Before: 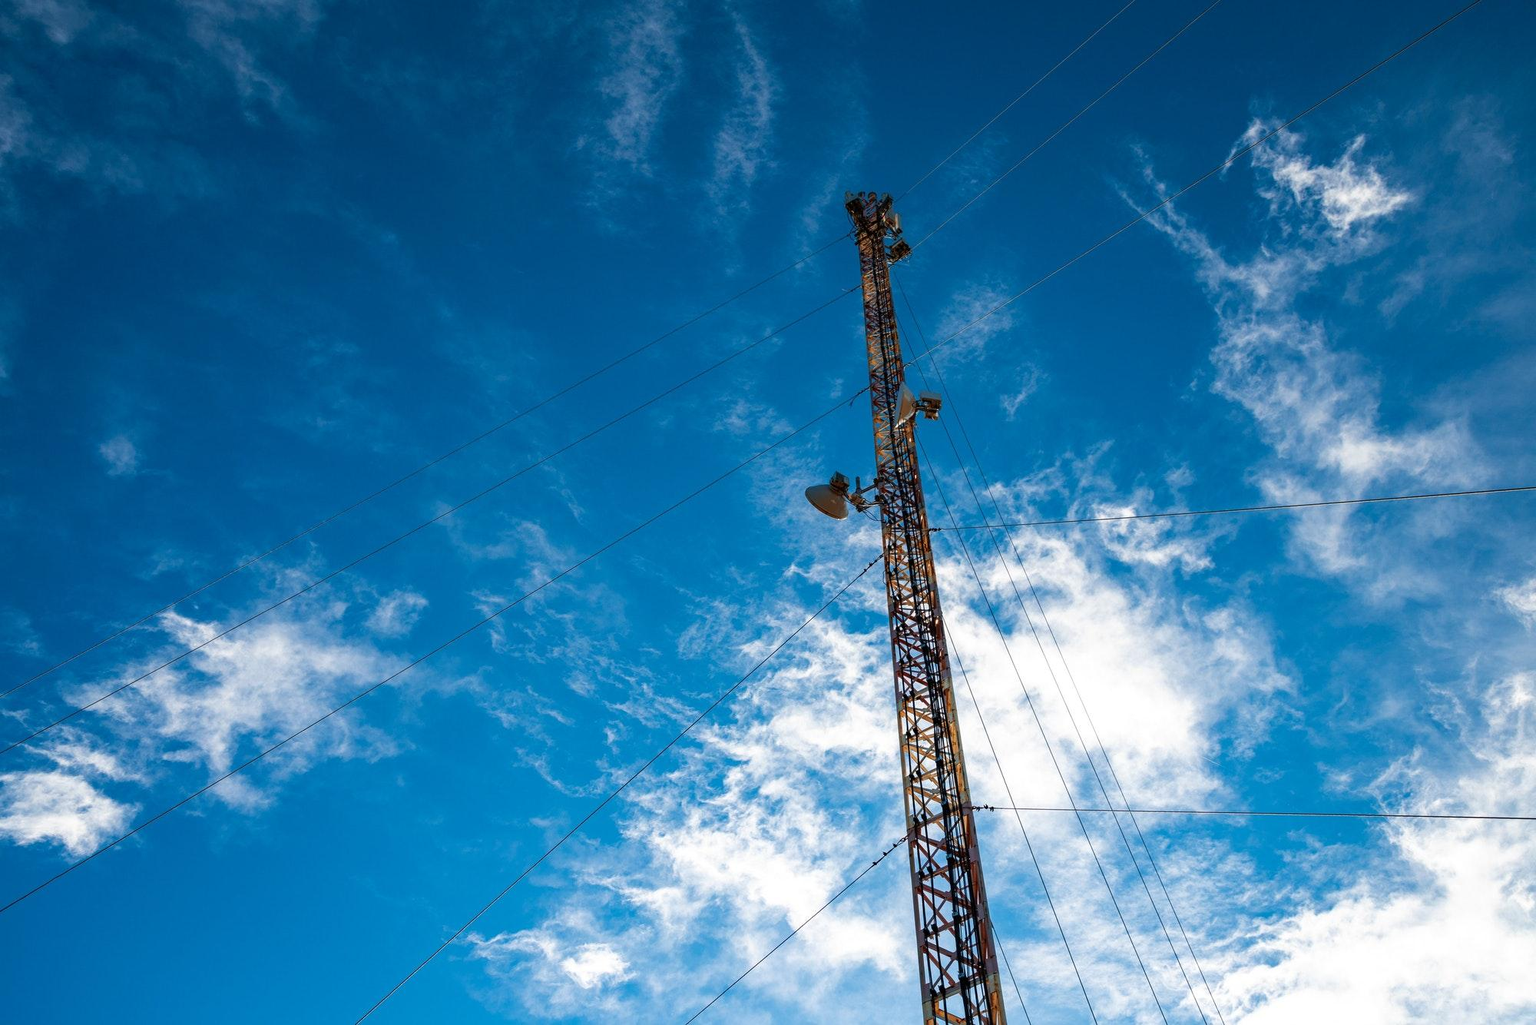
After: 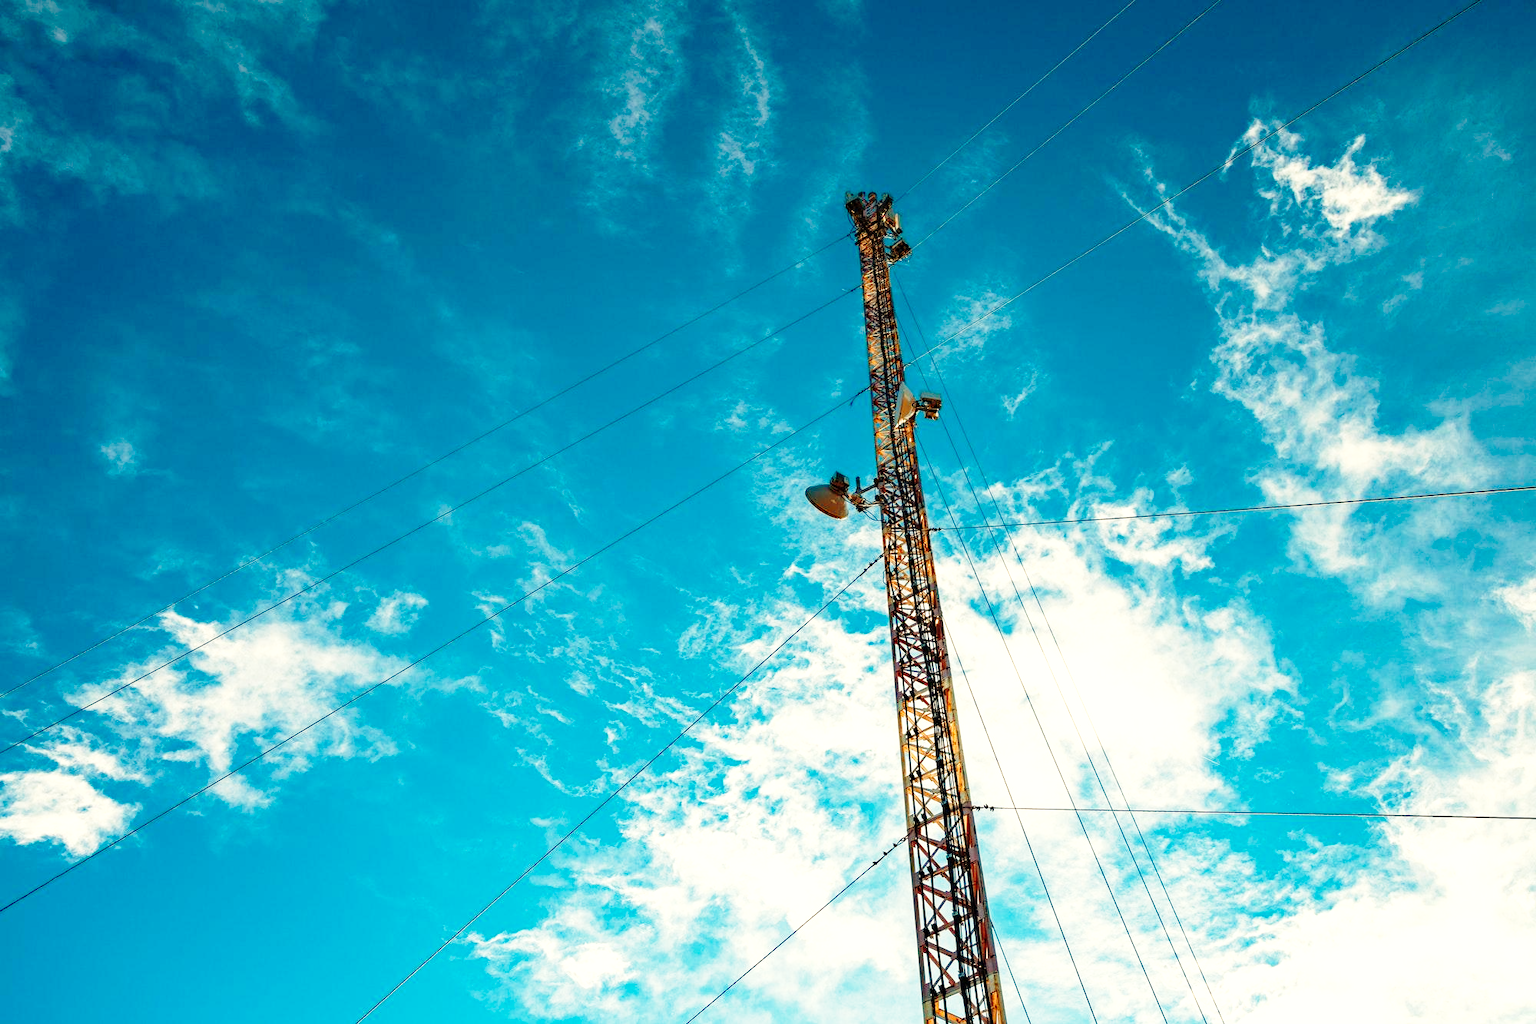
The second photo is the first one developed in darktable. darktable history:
base curve: curves: ch0 [(0, 0) (0.028, 0.03) (0.121, 0.232) (0.46, 0.748) (0.859, 0.968) (1, 1)], preserve colors none
haze removal: strength 0.29, distance 0.25, compatibility mode true, adaptive false
exposure: black level correction 0, exposure 0.5 EV, compensate exposure bias true, compensate highlight preservation false
white balance: red 1.08, blue 0.791
